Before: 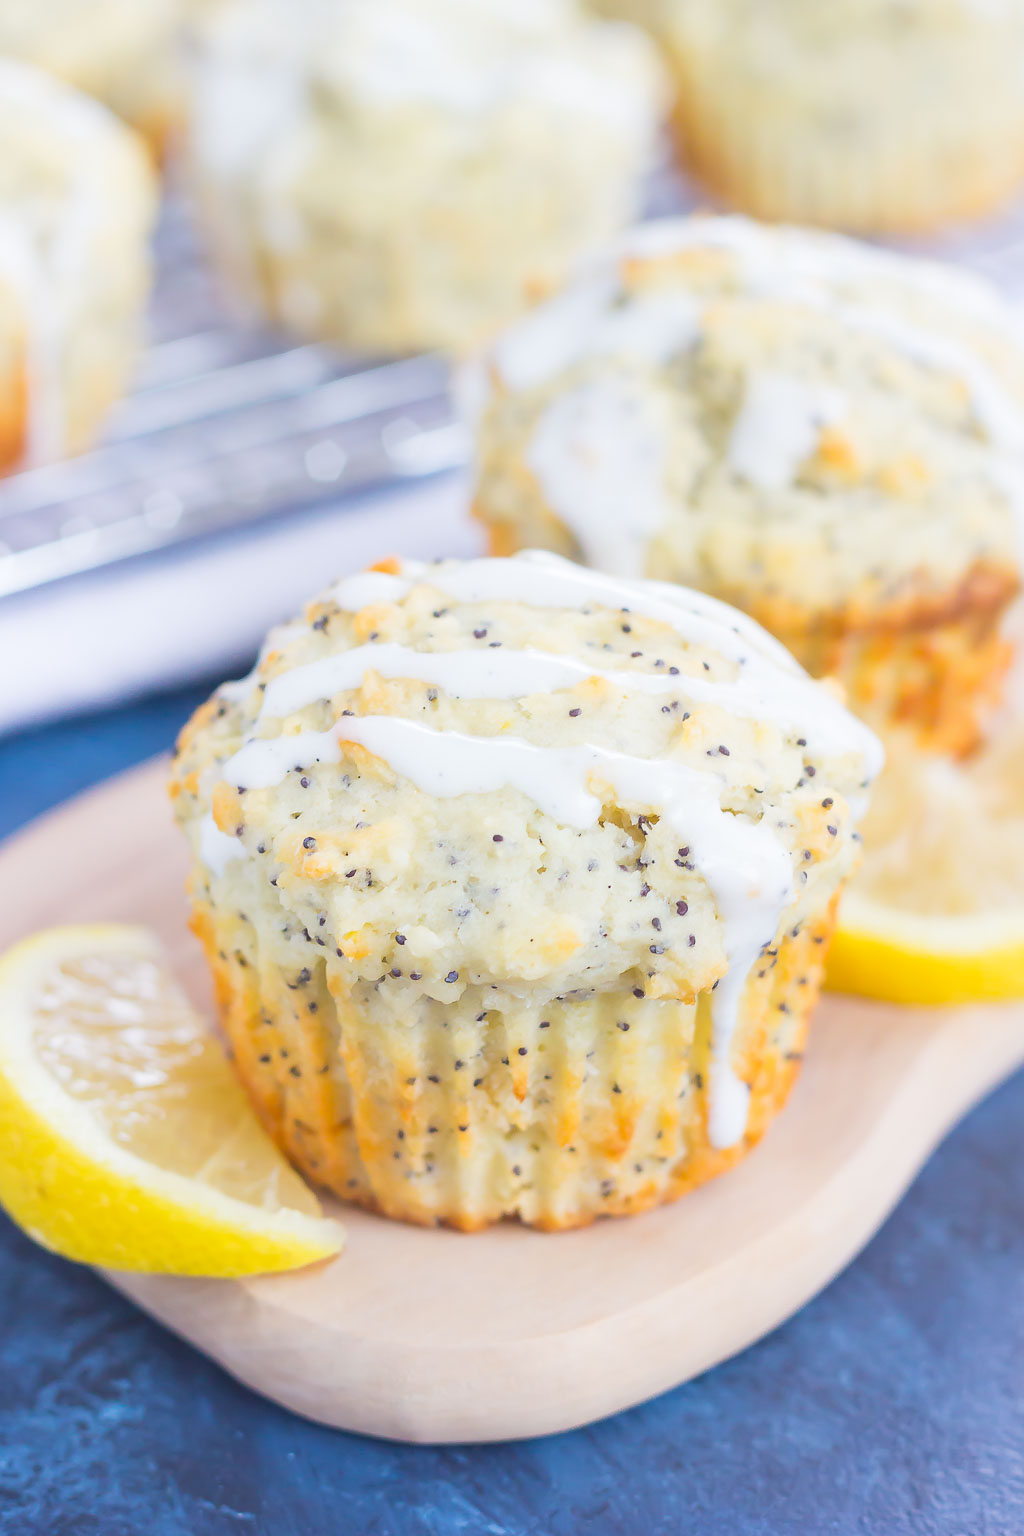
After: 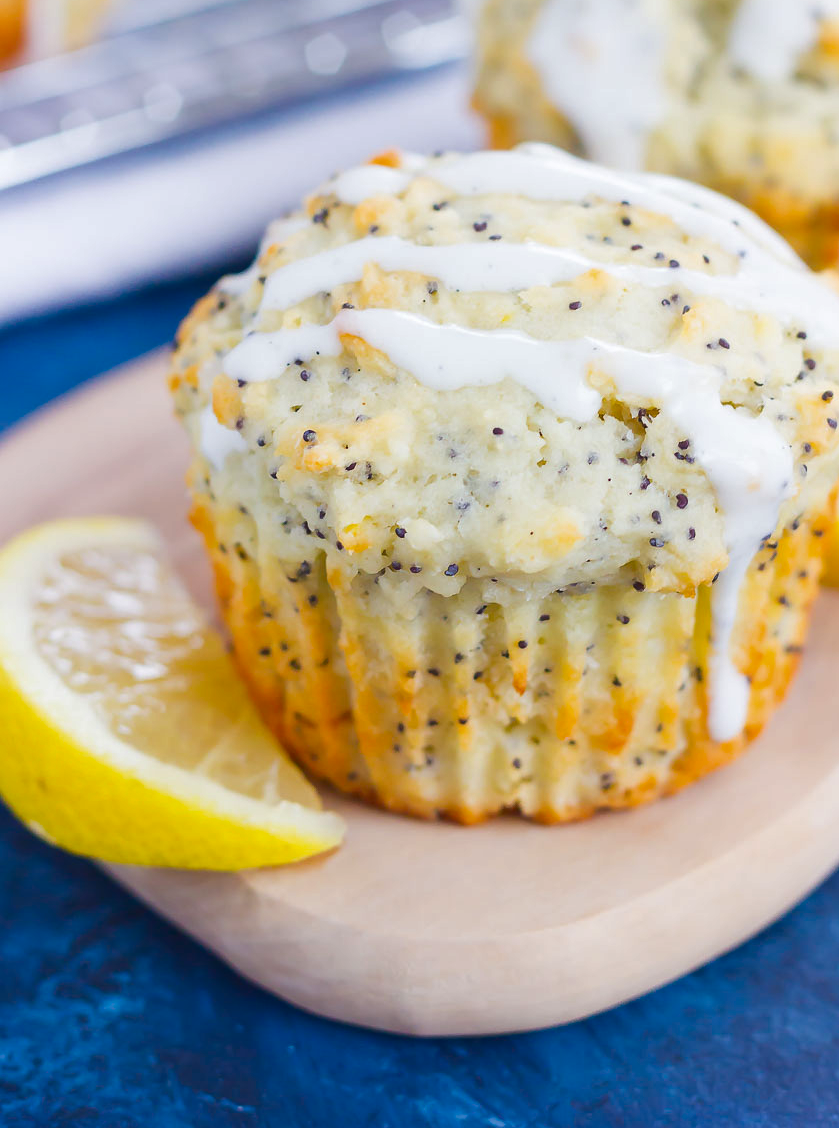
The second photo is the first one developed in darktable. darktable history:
crop: top 26.519%, right 17.99%
contrast brightness saturation: brightness -0.253, saturation 0.2
